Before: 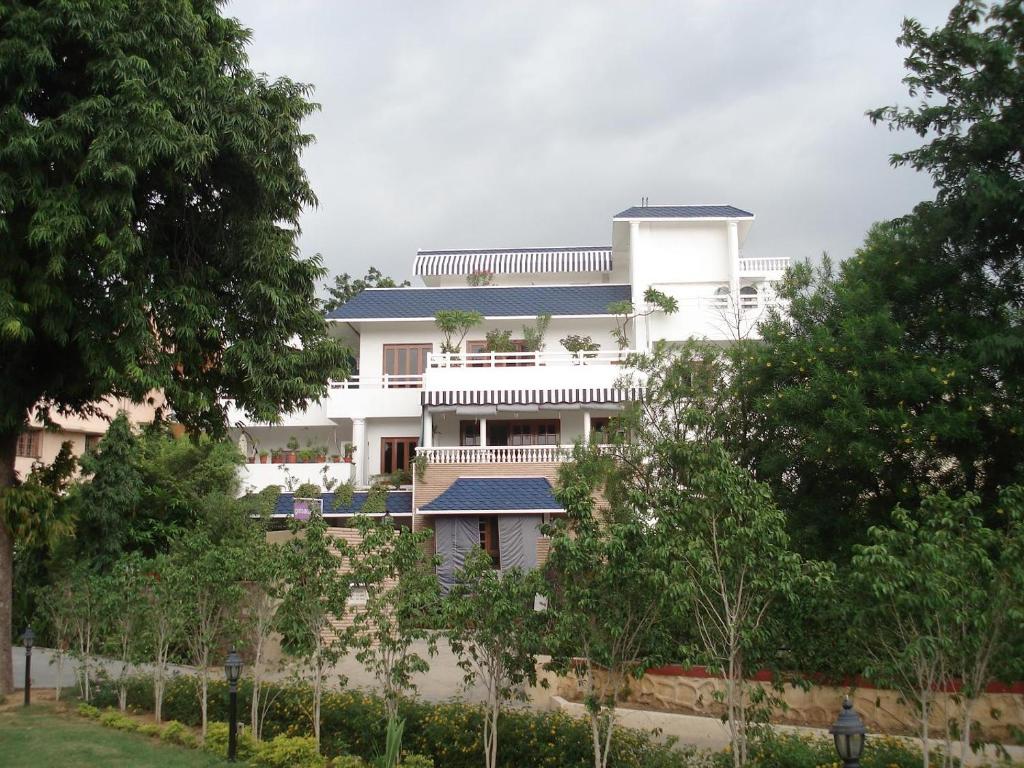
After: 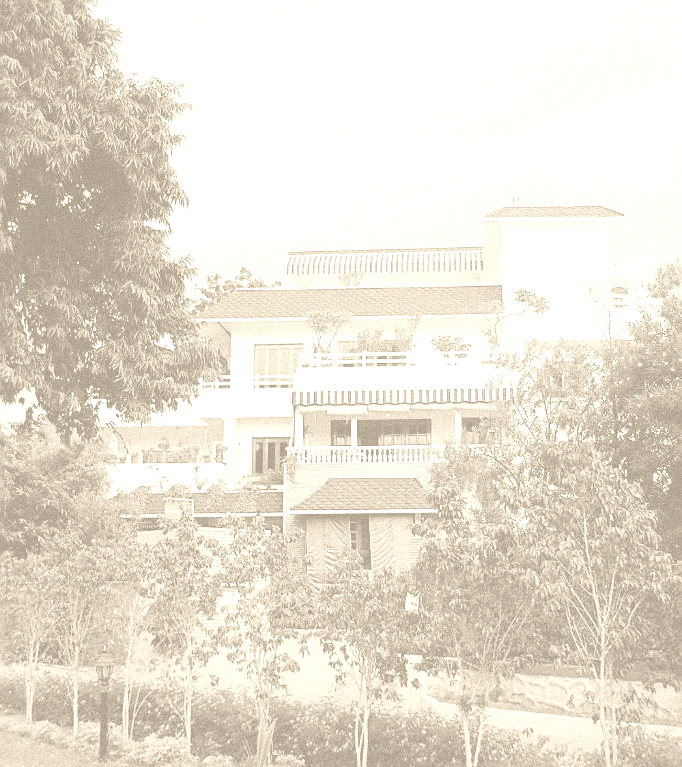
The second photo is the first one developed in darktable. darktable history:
crop and rotate: left 12.673%, right 20.66%
filmic rgb: hardness 4.17
grain: mid-tones bias 0%
colorize: hue 36°, saturation 71%, lightness 80.79%
white balance: red 1.042, blue 1.17
sharpen: on, module defaults
